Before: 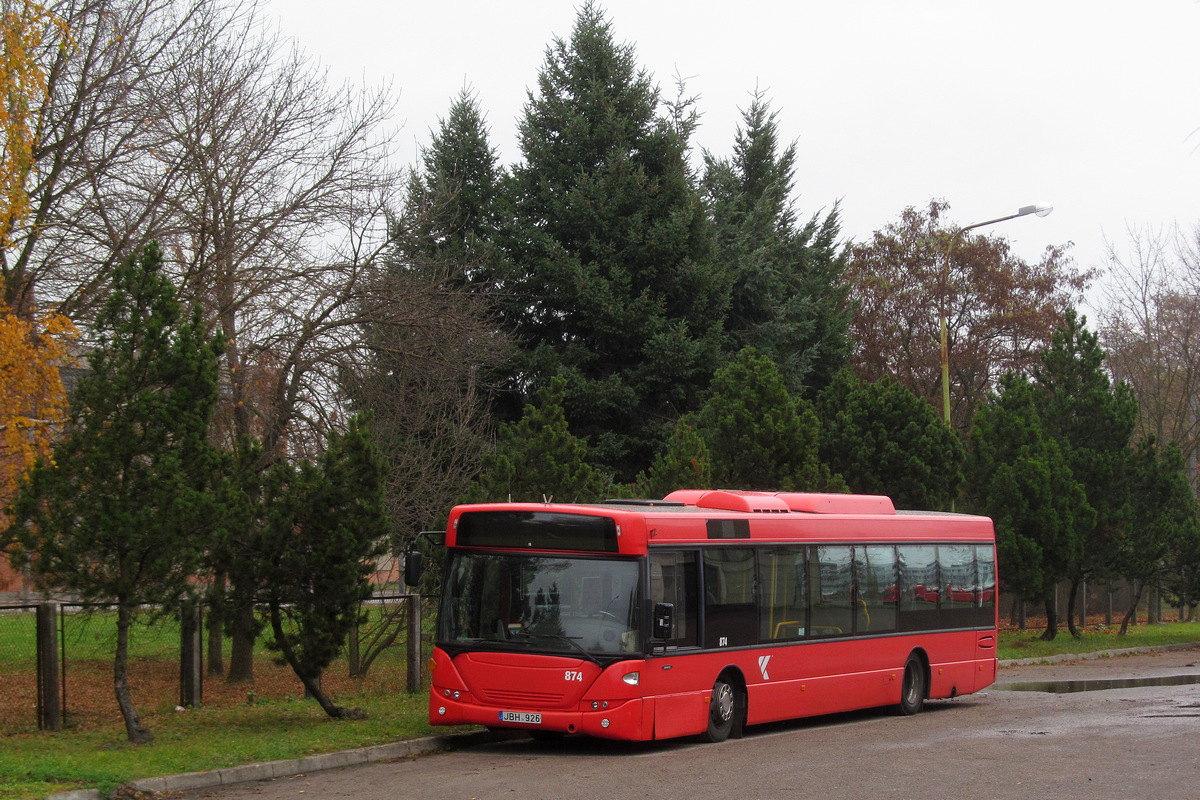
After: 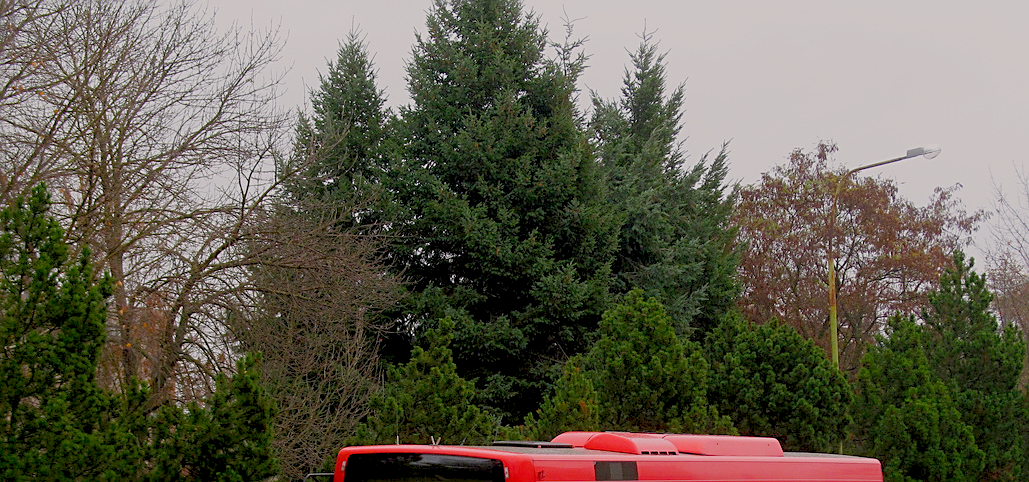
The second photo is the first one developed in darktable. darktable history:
crop and rotate: left 9.355%, top 7.291%, right 4.814%, bottom 32.377%
sharpen: on, module defaults
color balance rgb: shadows lift › chroma 0.854%, shadows lift › hue 113.43°, highlights gain › chroma 0.889%, highlights gain › hue 28.15°, global offset › luminance -0.972%, linear chroma grading › global chroma 14.405%, perceptual saturation grading › global saturation -1.926%, perceptual saturation grading › highlights -7.196%, perceptual saturation grading › mid-tones 7.707%, perceptual saturation grading › shadows 4.481%, contrast -29.744%
